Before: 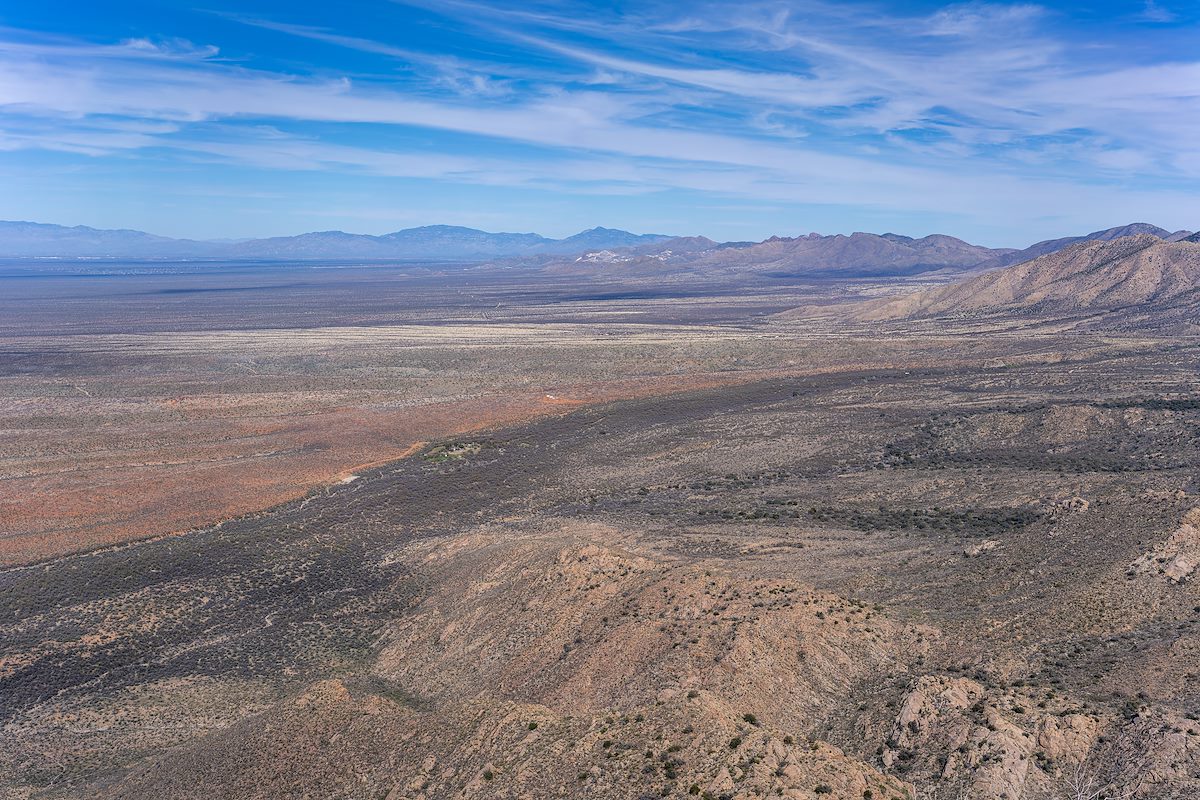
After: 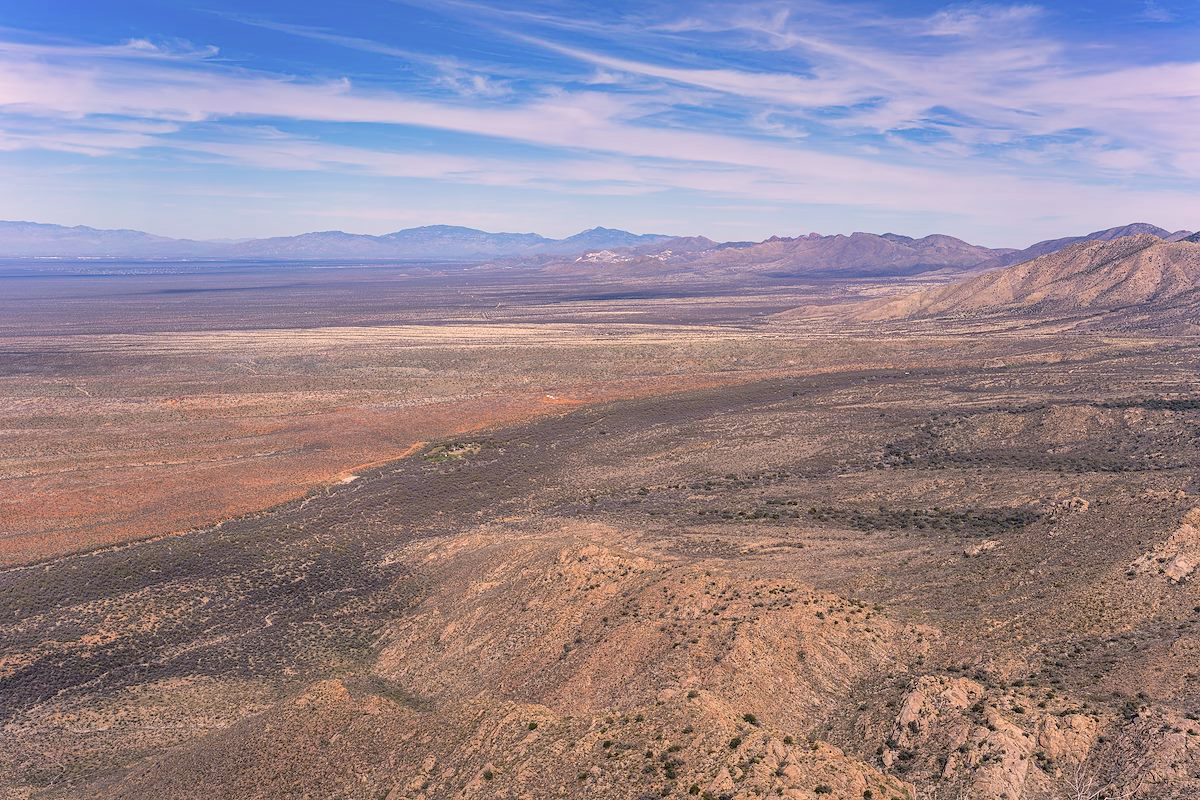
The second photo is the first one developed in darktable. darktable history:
tone curve: curves: ch0 [(0, 0) (0.003, 0.049) (0.011, 0.051) (0.025, 0.055) (0.044, 0.065) (0.069, 0.081) (0.1, 0.11) (0.136, 0.15) (0.177, 0.195) (0.224, 0.242) (0.277, 0.308) (0.335, 0.375) (0.399, 0.436) (0.468, 0.5) (0.543, 0.574) (0.623, 0.665) (0.709, 0.761) (0.801, 0.851) (0.898, 0.933) (1, 1)], preserve colors none
color correction: highlights a* 11.24, highlights b* 11.89
